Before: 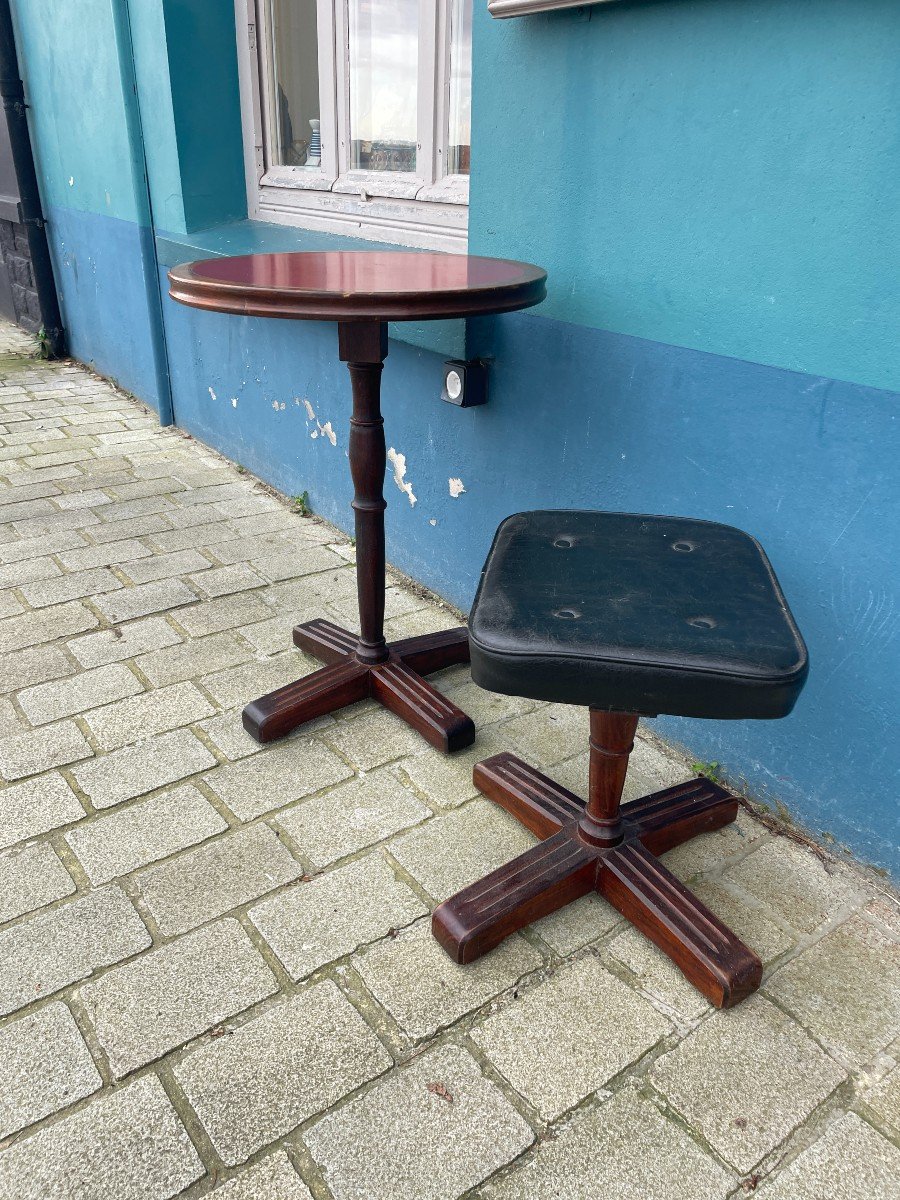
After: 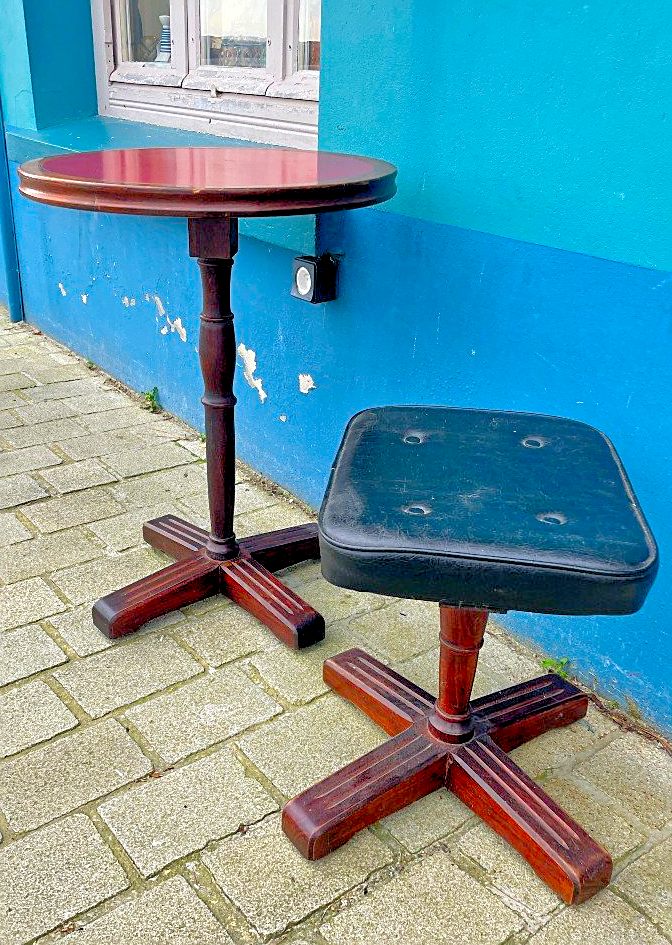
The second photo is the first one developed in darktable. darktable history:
color balance rgb: power › hue 313.47°, global offset › luminance -0.839%, perceptual saturation grading › global saturation 0.752%, perceptual brilliance grading › mid-tones 10.648%, perceptual brilliance grading › shadows 14.55%
sharpen: on, module defaults
crop: left 16.744%, top 8.735%, right 8.514%, bottom 12.46%
tone equalizer: -7 EV 0.165 EV, -6 EV 0.625 EV, -5 EV 1.18 EV, -4 EV 1.32 EV, -3 EV 1.13 EV, -2 EV 0.6 EV, -1 EV 0.147 EV
contrast brightness saturation: saturation 0.493
